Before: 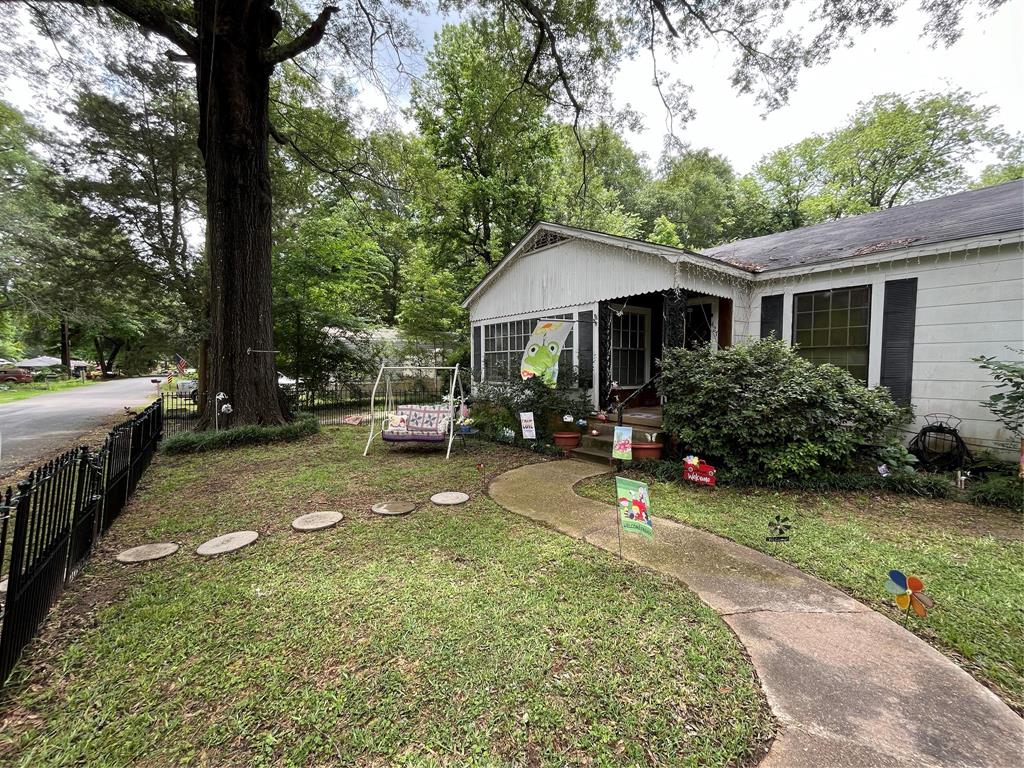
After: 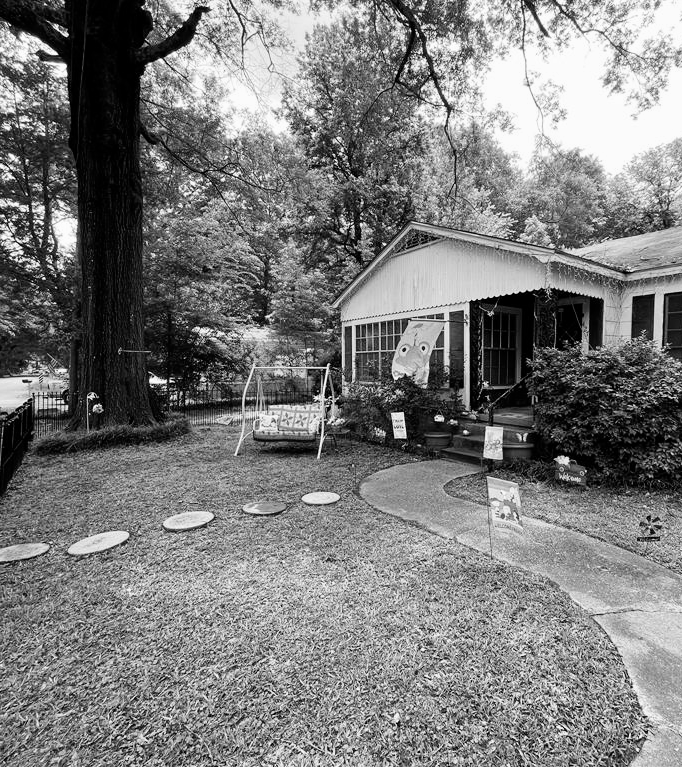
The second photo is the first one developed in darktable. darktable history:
crop and rotate: left 12.648%, right 20.685%
tone equalizer: on, module defaults
color calibration: output gray [0.267, 0.423, 0.261, 0], illuminant same as pipeline (D50), adaptation none (bypass)
tone curve: curves: ch0 [(0, 0) (0.004, 0.001) (0.133, 0.112) (0.325, 0.362) (0.832, 0.893) (1, 1)], color space Lab, linked channels, preserve colors none
